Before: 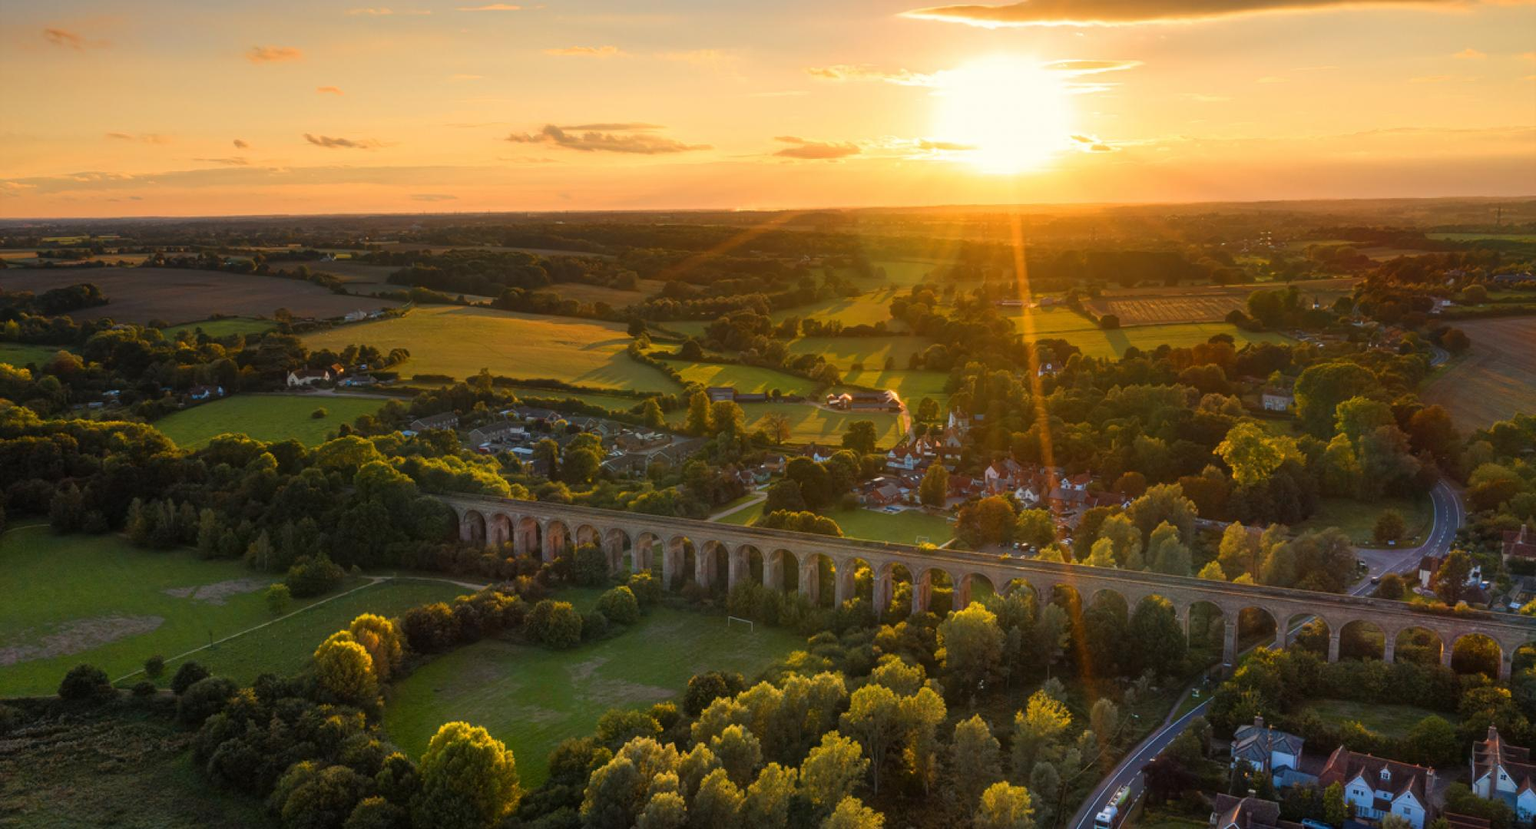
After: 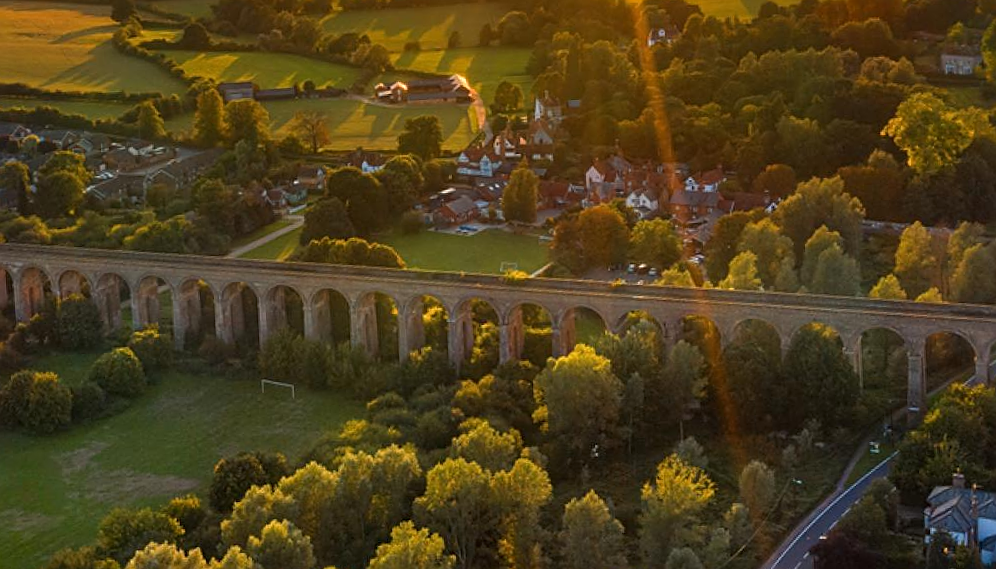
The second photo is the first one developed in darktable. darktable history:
crop: left 34.479%, top 38.822%, right 13.718%, bottom 5.172%
sharpen: on, module defaults
rotate and perspective: rotation -3°, crop left 0.031, crop right 0.968, crop top 0.07, crop bottom 0.93
